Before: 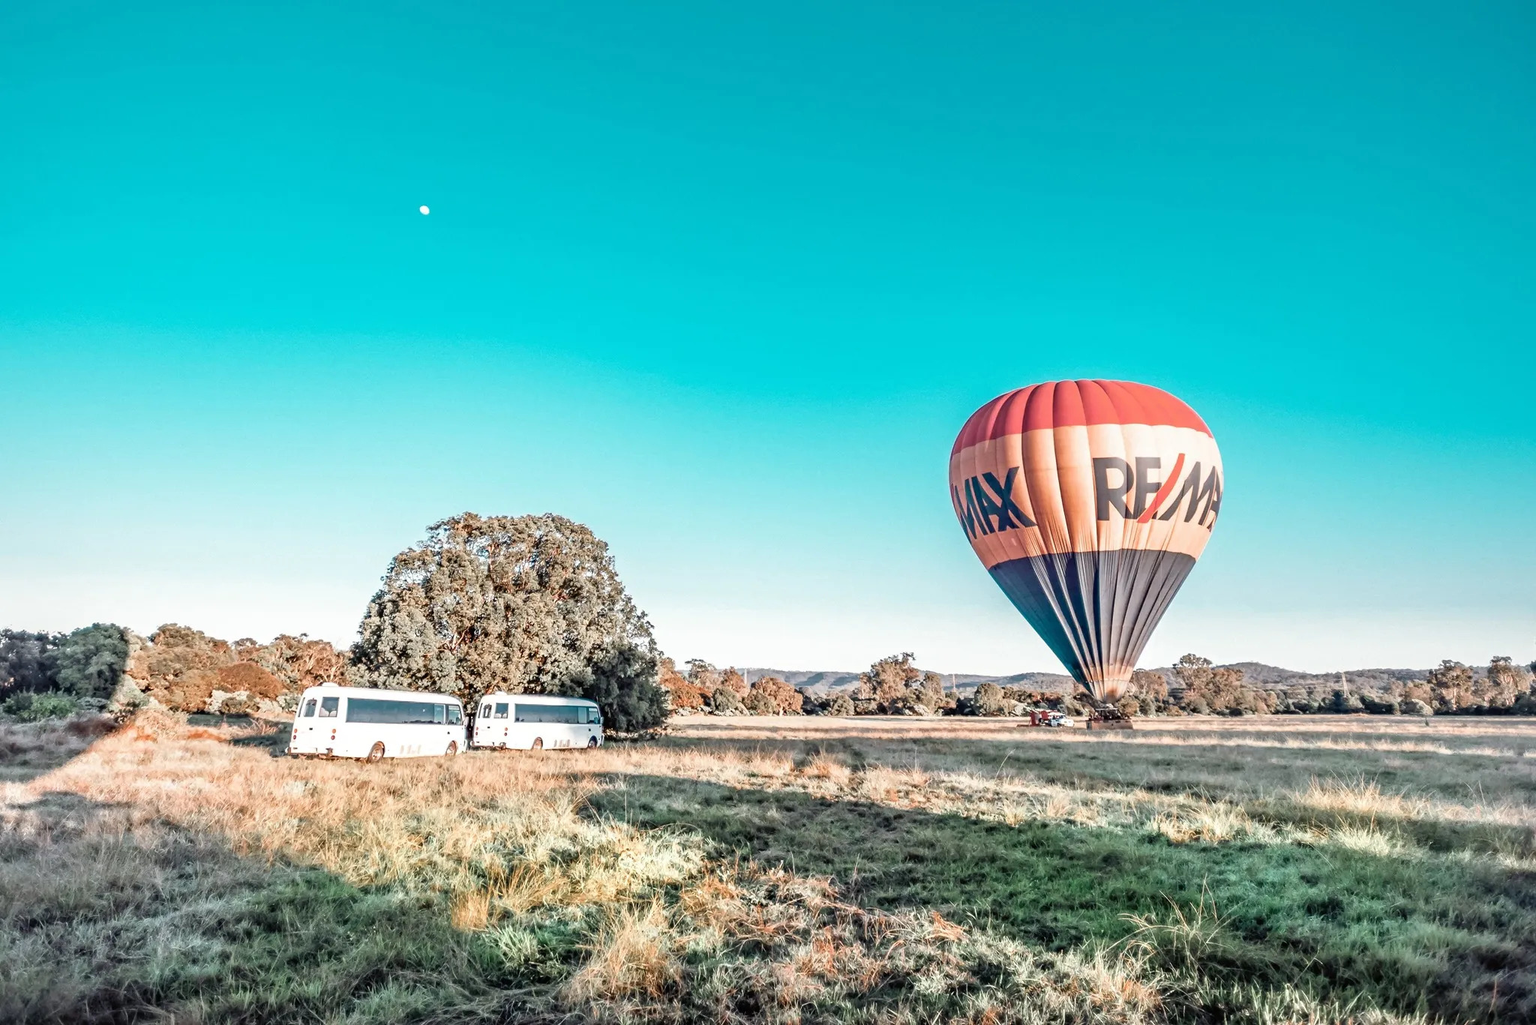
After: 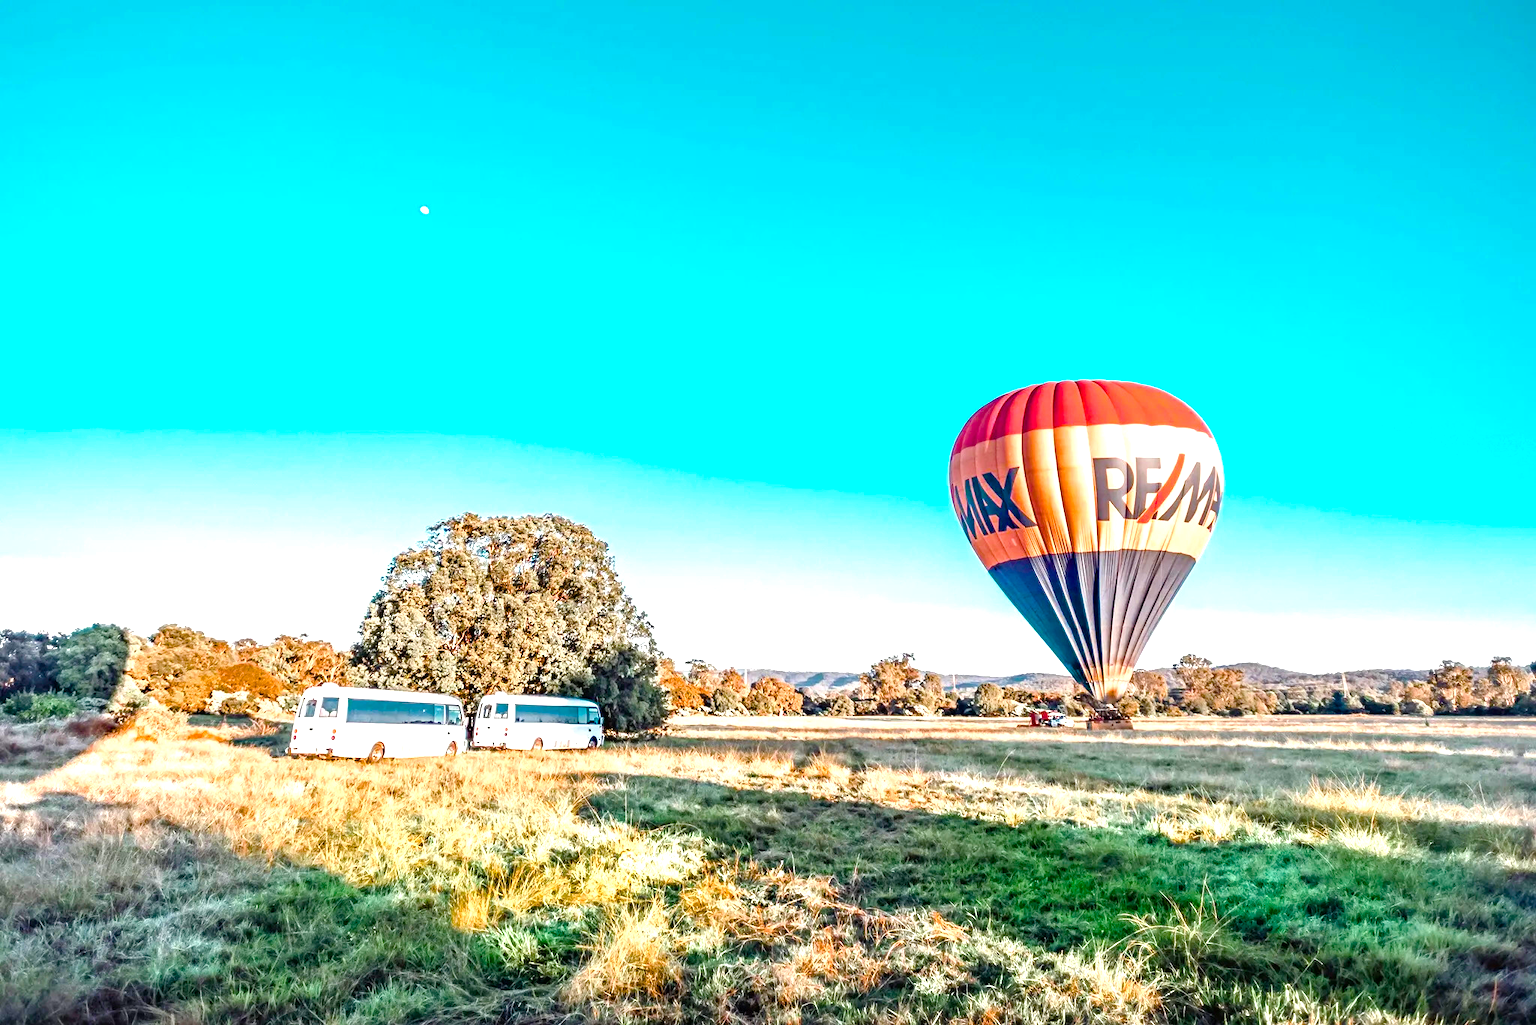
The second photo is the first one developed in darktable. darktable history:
color balance rgb: linear chroma grading › global chroma 25%, perceptual saturation grading › global saturation 45%, perceptual saturation grading › highlights -50%, perceptual saturation grading › shadows 30%, perceptual brilliance grading › global brilliance 18%, global vibrance 40%
contrast brightness saturation: saturation -0.05
